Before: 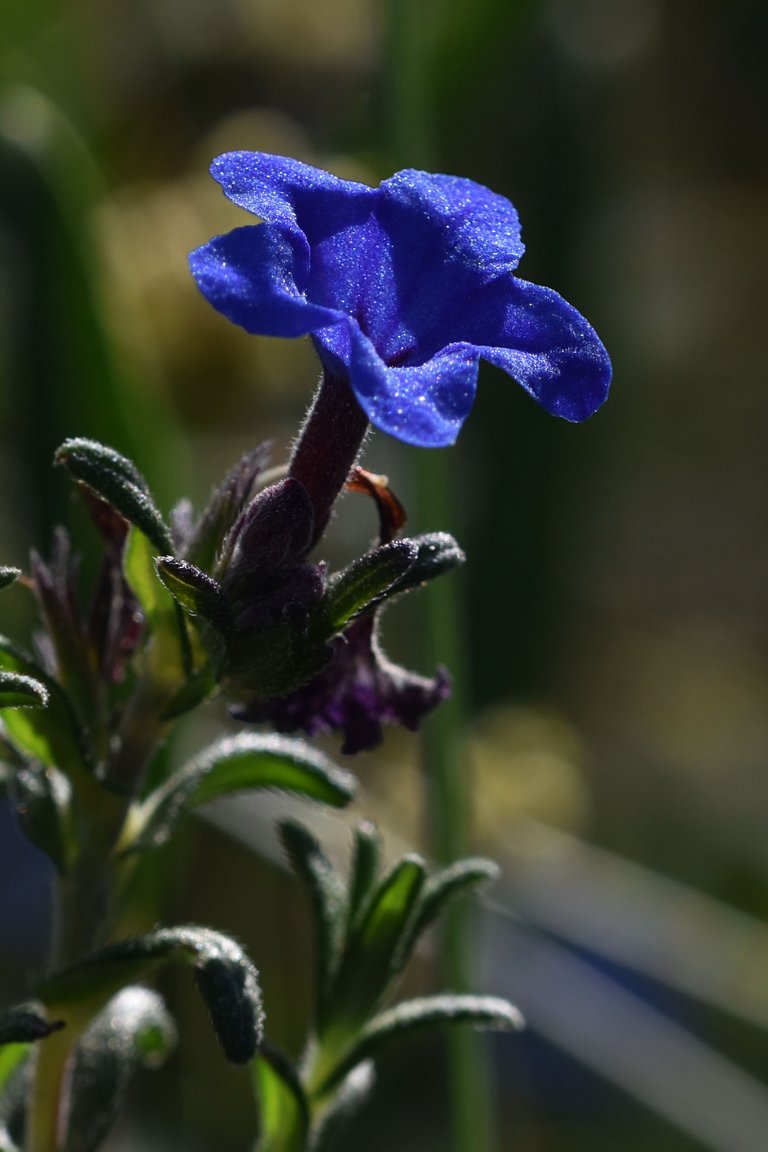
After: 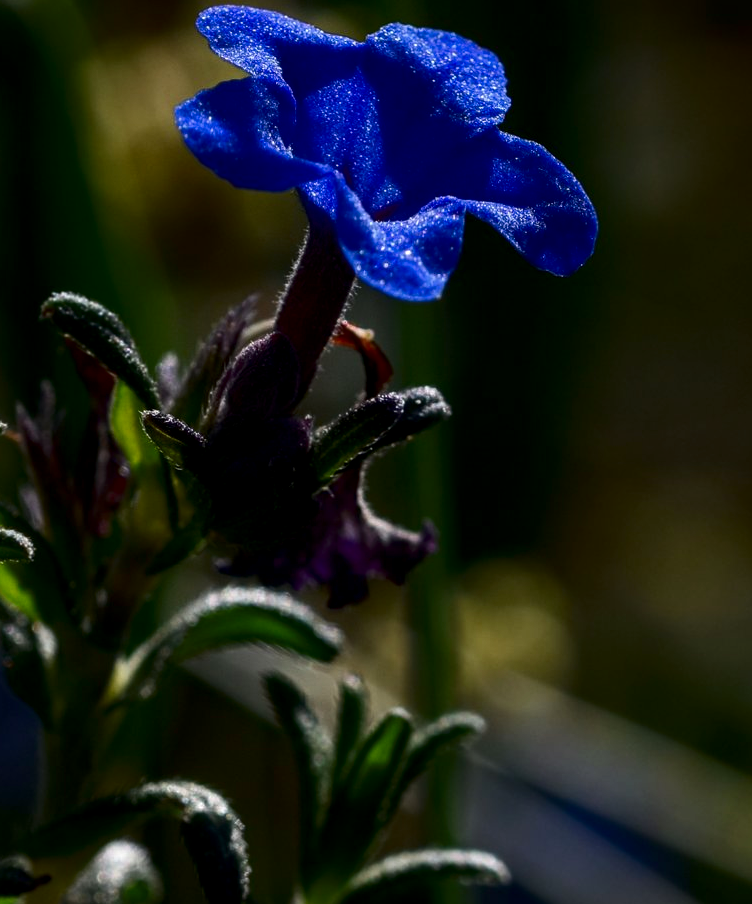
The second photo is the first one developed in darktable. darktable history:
crop and rotate: left 1.91%, top 12.739%, right 0.134%, bottom 8.759%
contrast brightness saturation: contrast 0.098, brightness -0.261, saturation 0.138
local contrast: detail 130%
